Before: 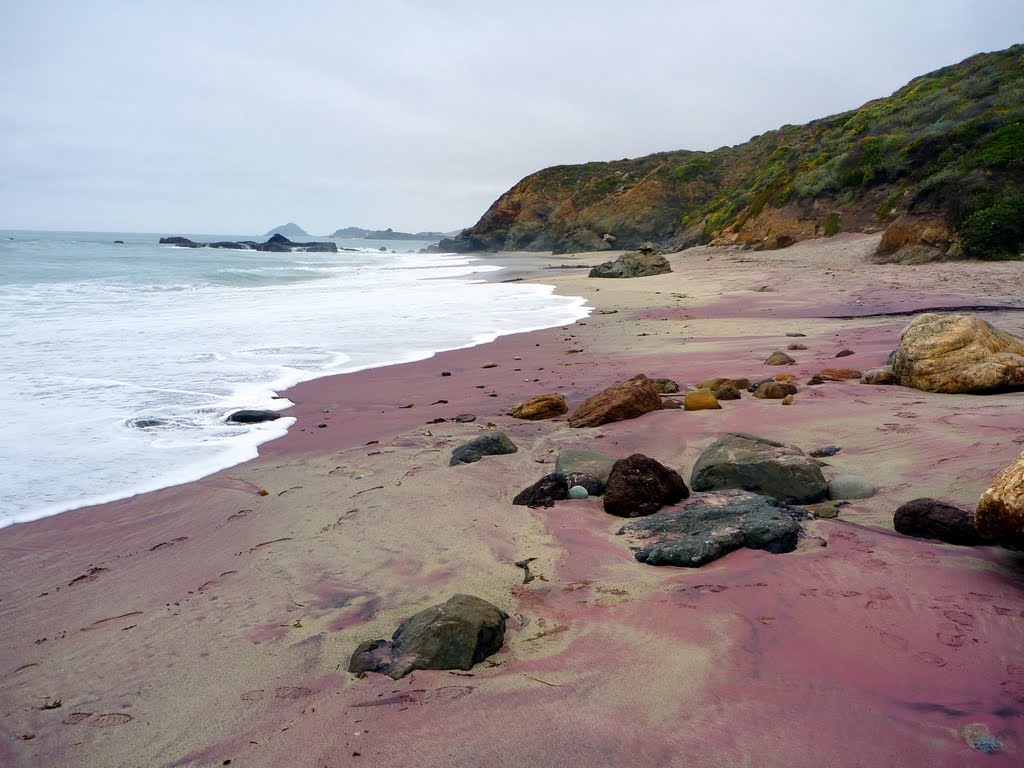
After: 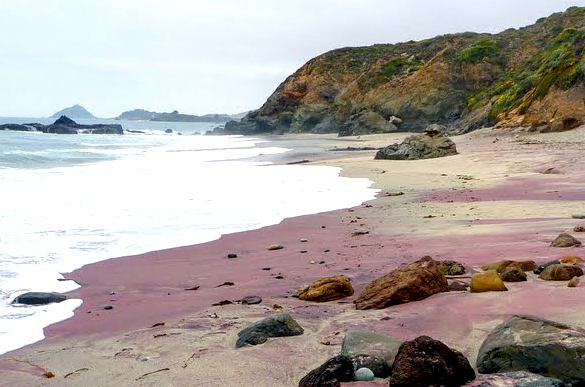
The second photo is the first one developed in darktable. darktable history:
exposure: black level correction 0.005, exposure 0.417 EV, compensate highlight preservation false
local contrast: on, module defaults
crop: left 20.932%, top 15.471%, right 21.848%, bottom 34.081%
